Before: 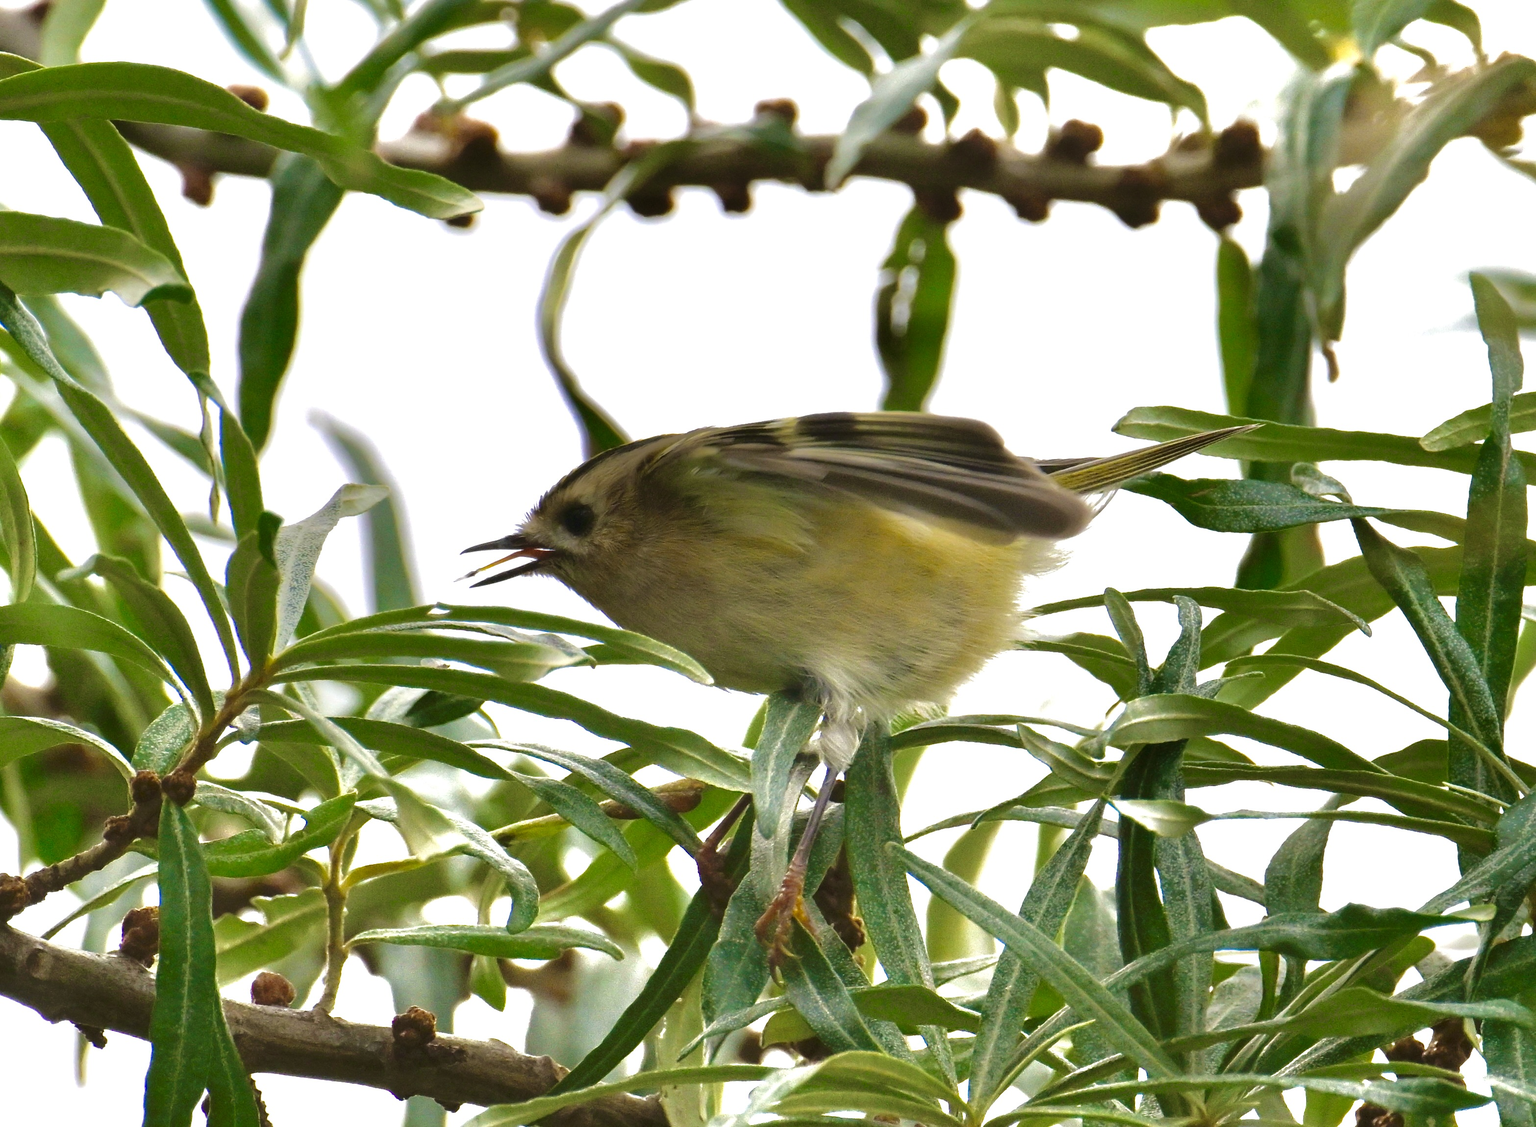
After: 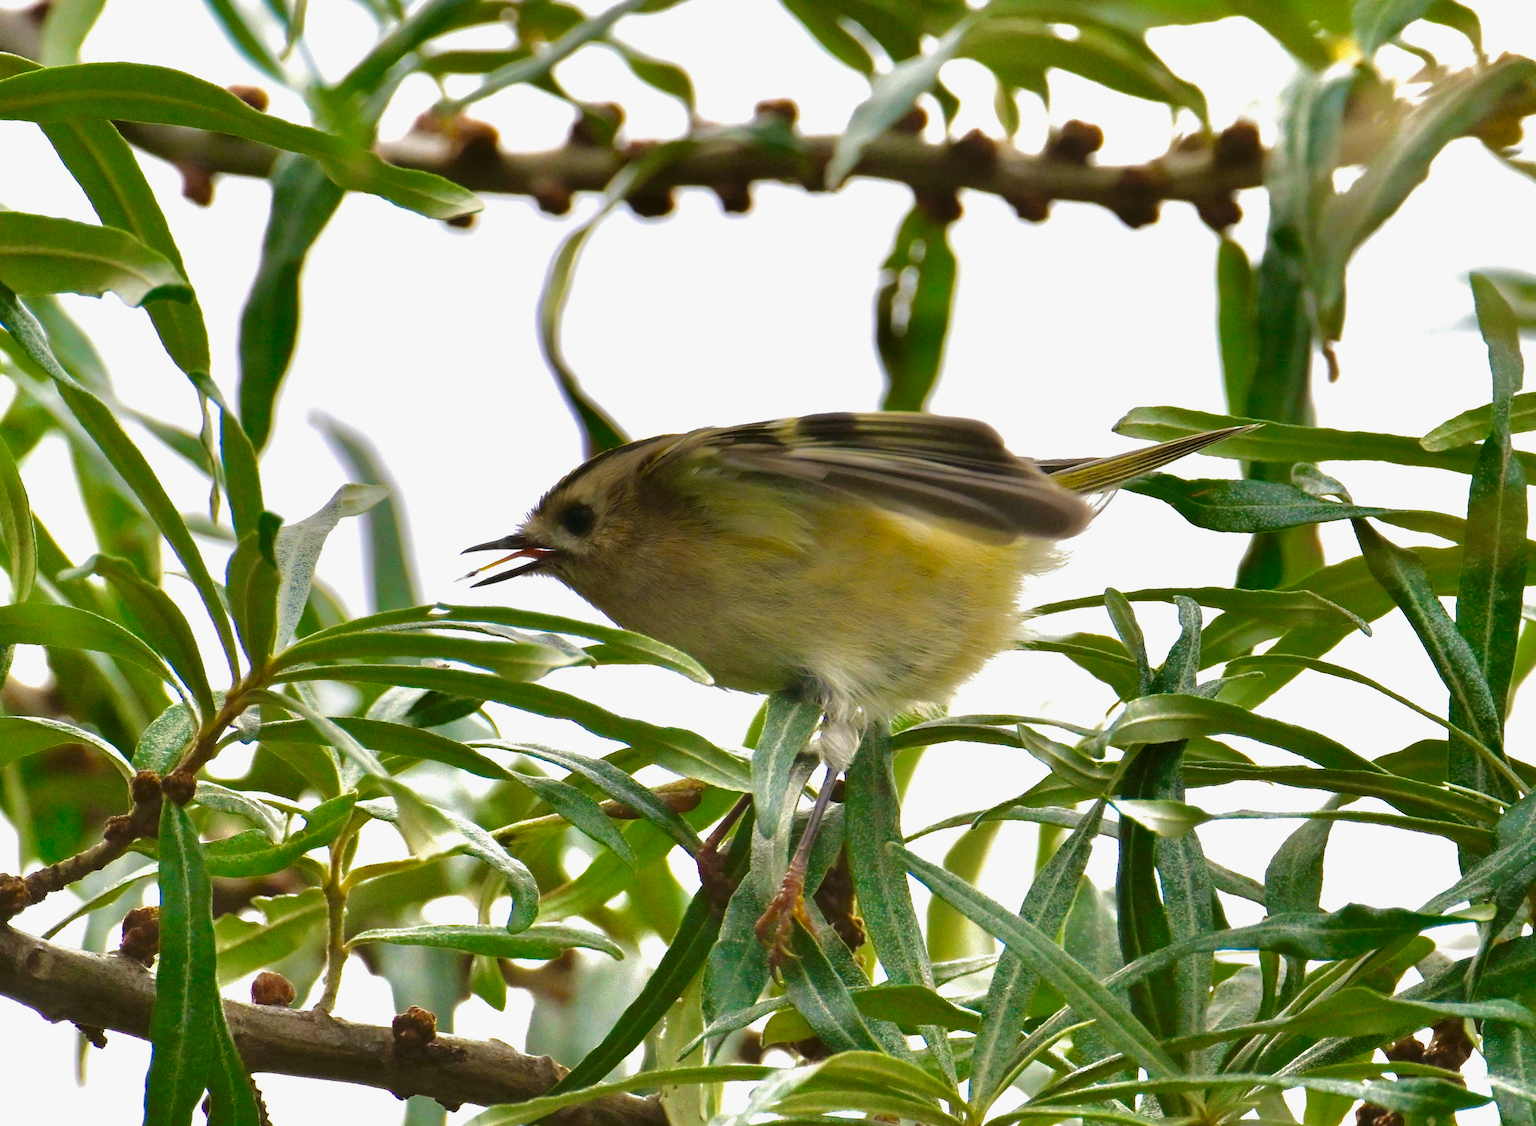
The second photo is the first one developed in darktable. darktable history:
exposure: black level correction 0.002, exposure -0.105 EV, compensate highlight preservation false
